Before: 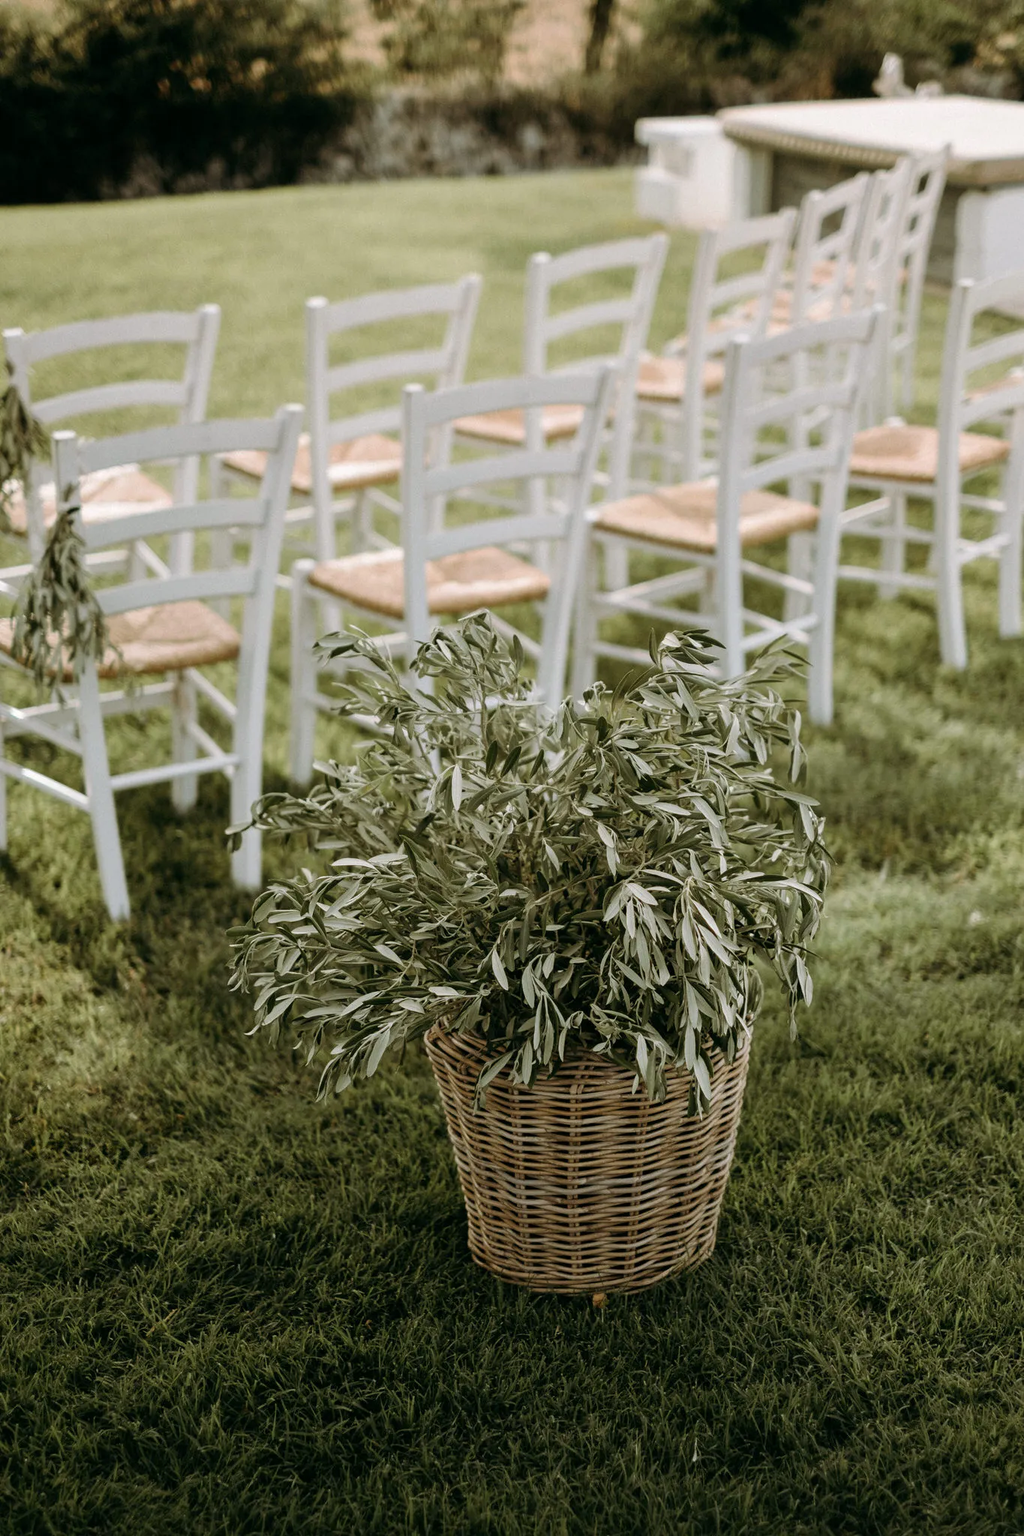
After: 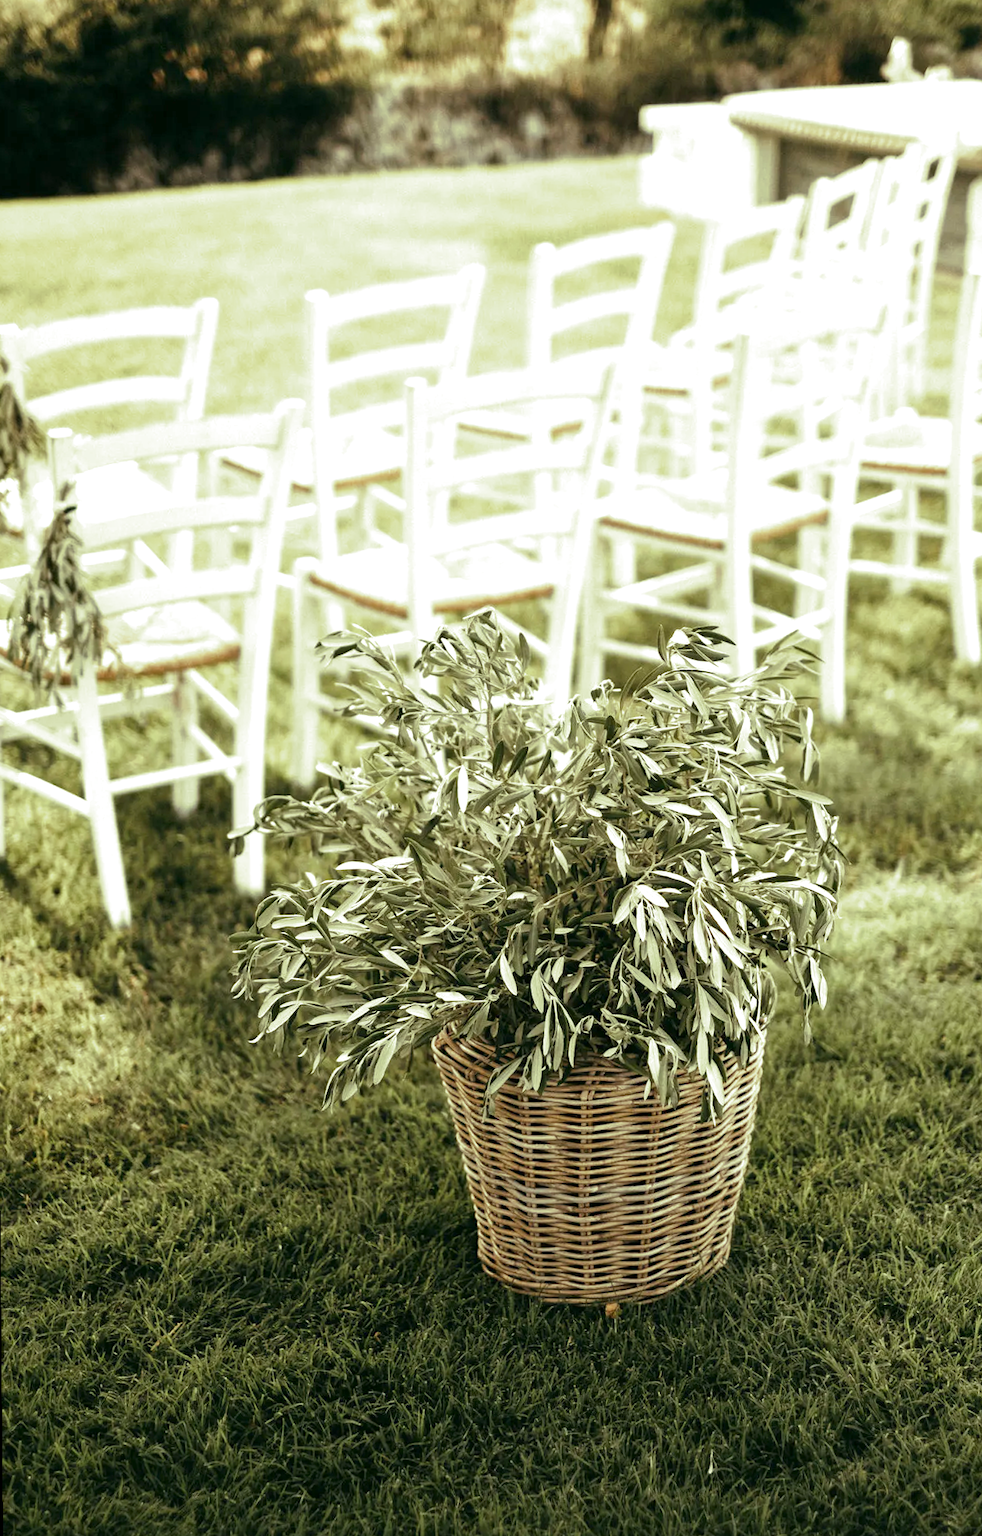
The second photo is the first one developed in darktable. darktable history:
crop and rotate: right 5.167%
split-toning: shadows › hue 290.82°, shadows › saturation 0.34, highlights › saturation 0.38, balance 0, compress 50%
rotate and perspective: rotation -0.45°, automatic cropping original format, crop left 0.008, crop right 0.992, crop top 0.012, crop bottom 0.988
exposure: exposure 1.061 EV, compensate highlight preservation false
white balance: emerald 1
